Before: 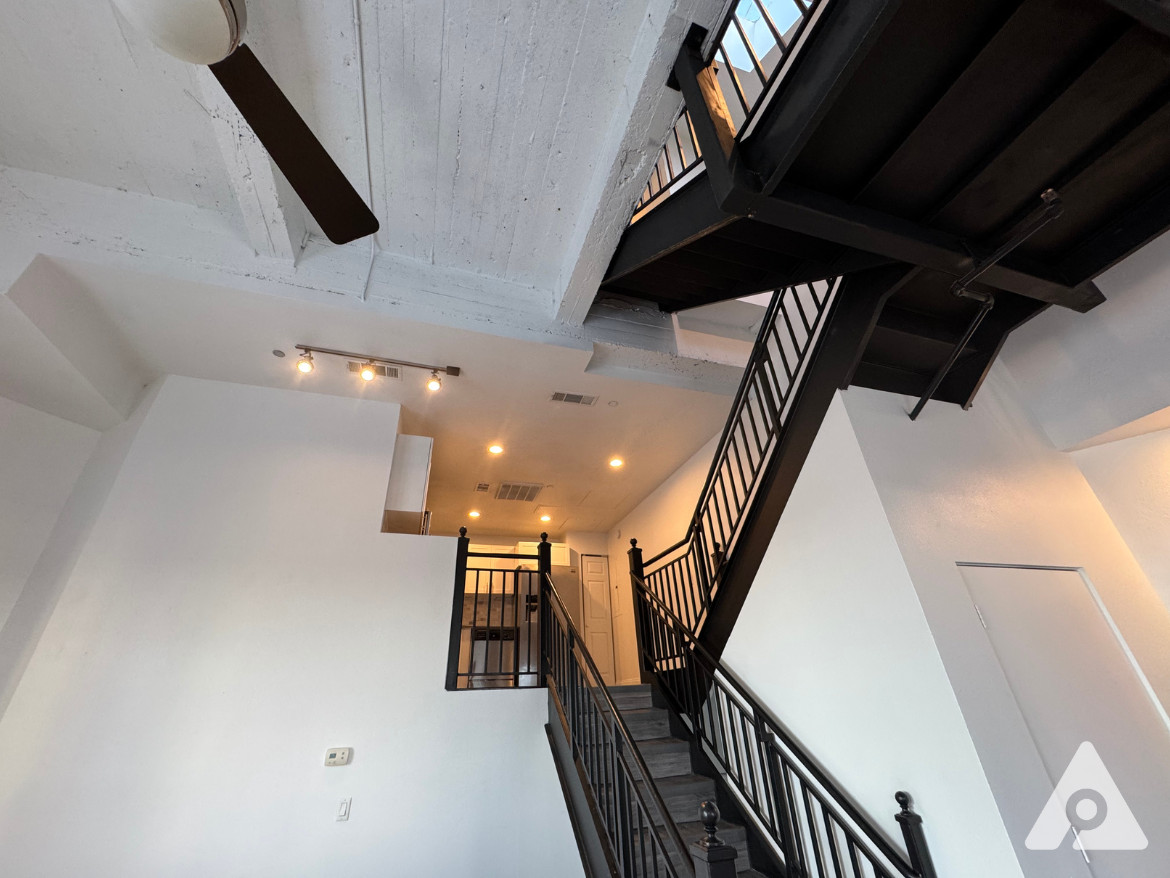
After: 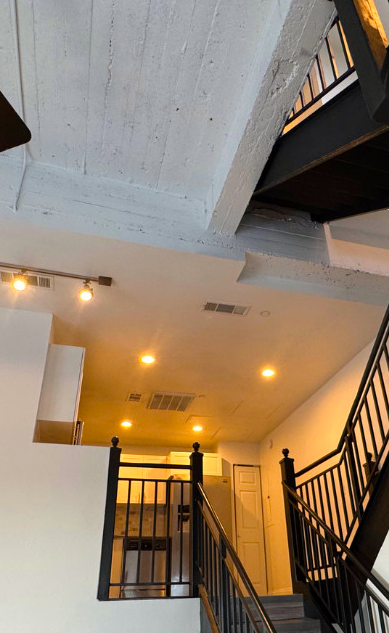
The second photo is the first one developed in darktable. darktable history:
crop and rotate: left 29.769%, top 10.332%, right 36.914%, bottom 17.484%
color correction: highlights b* 2.97
velvia: strength 31.67%, mid-tones bias 0.202
